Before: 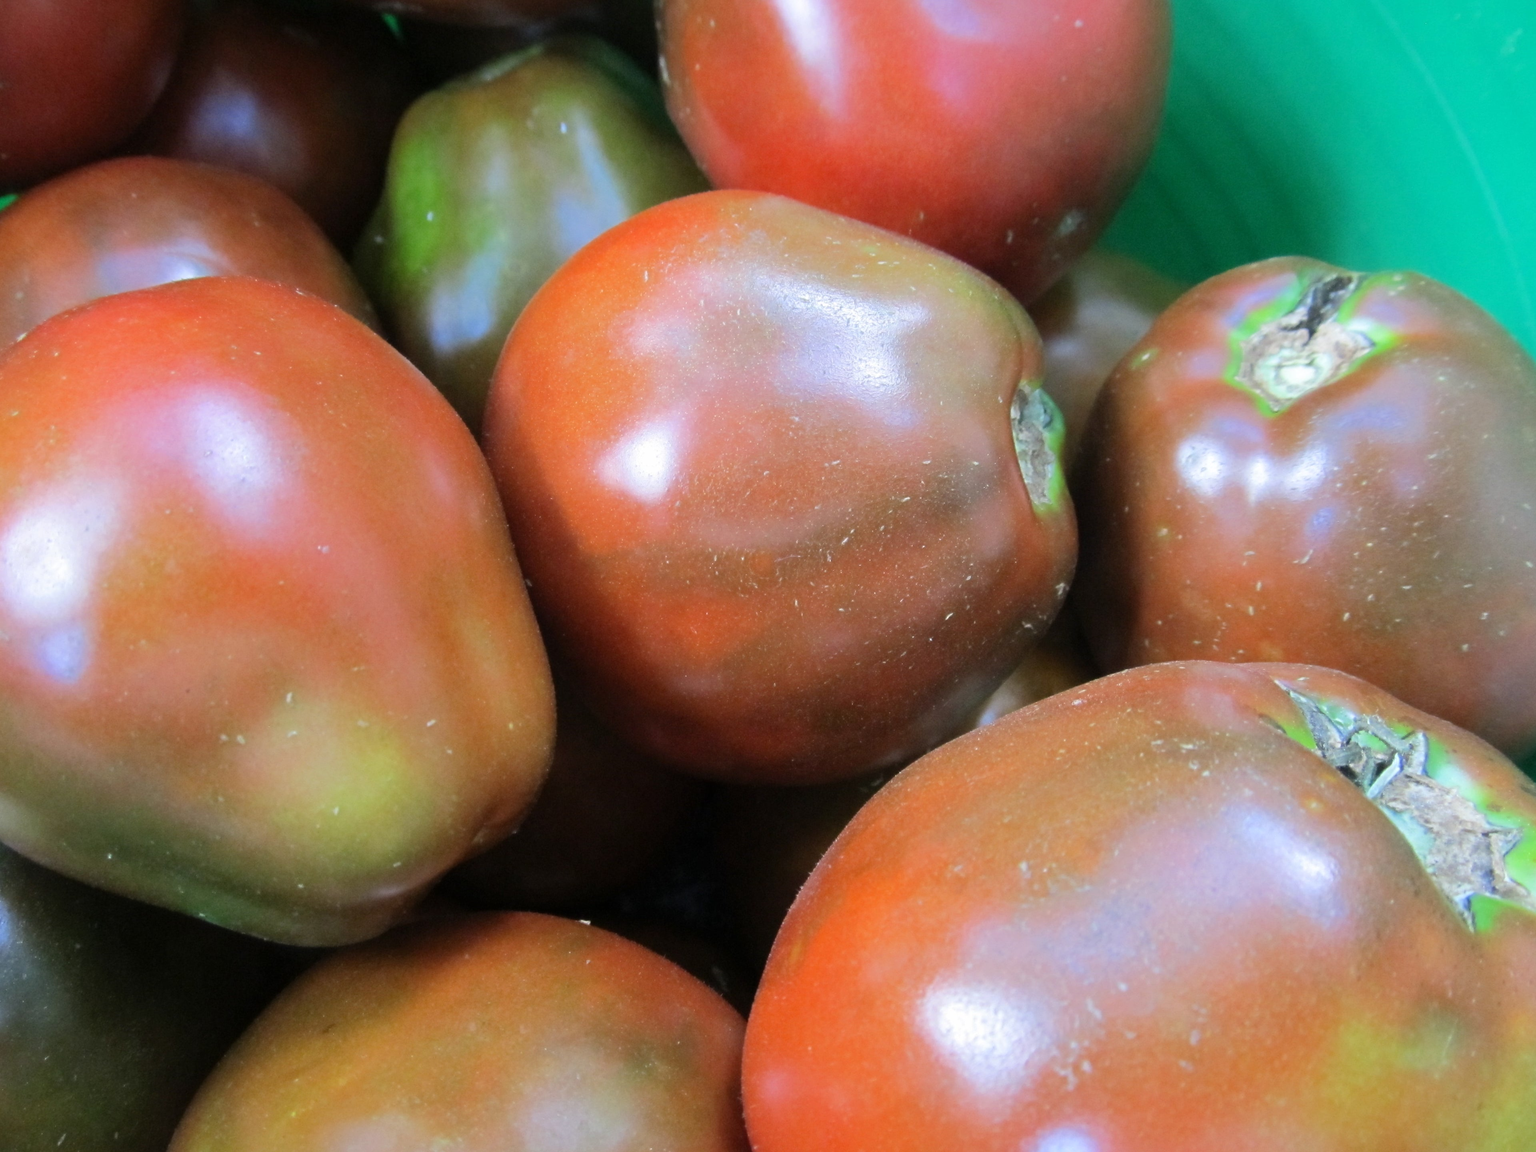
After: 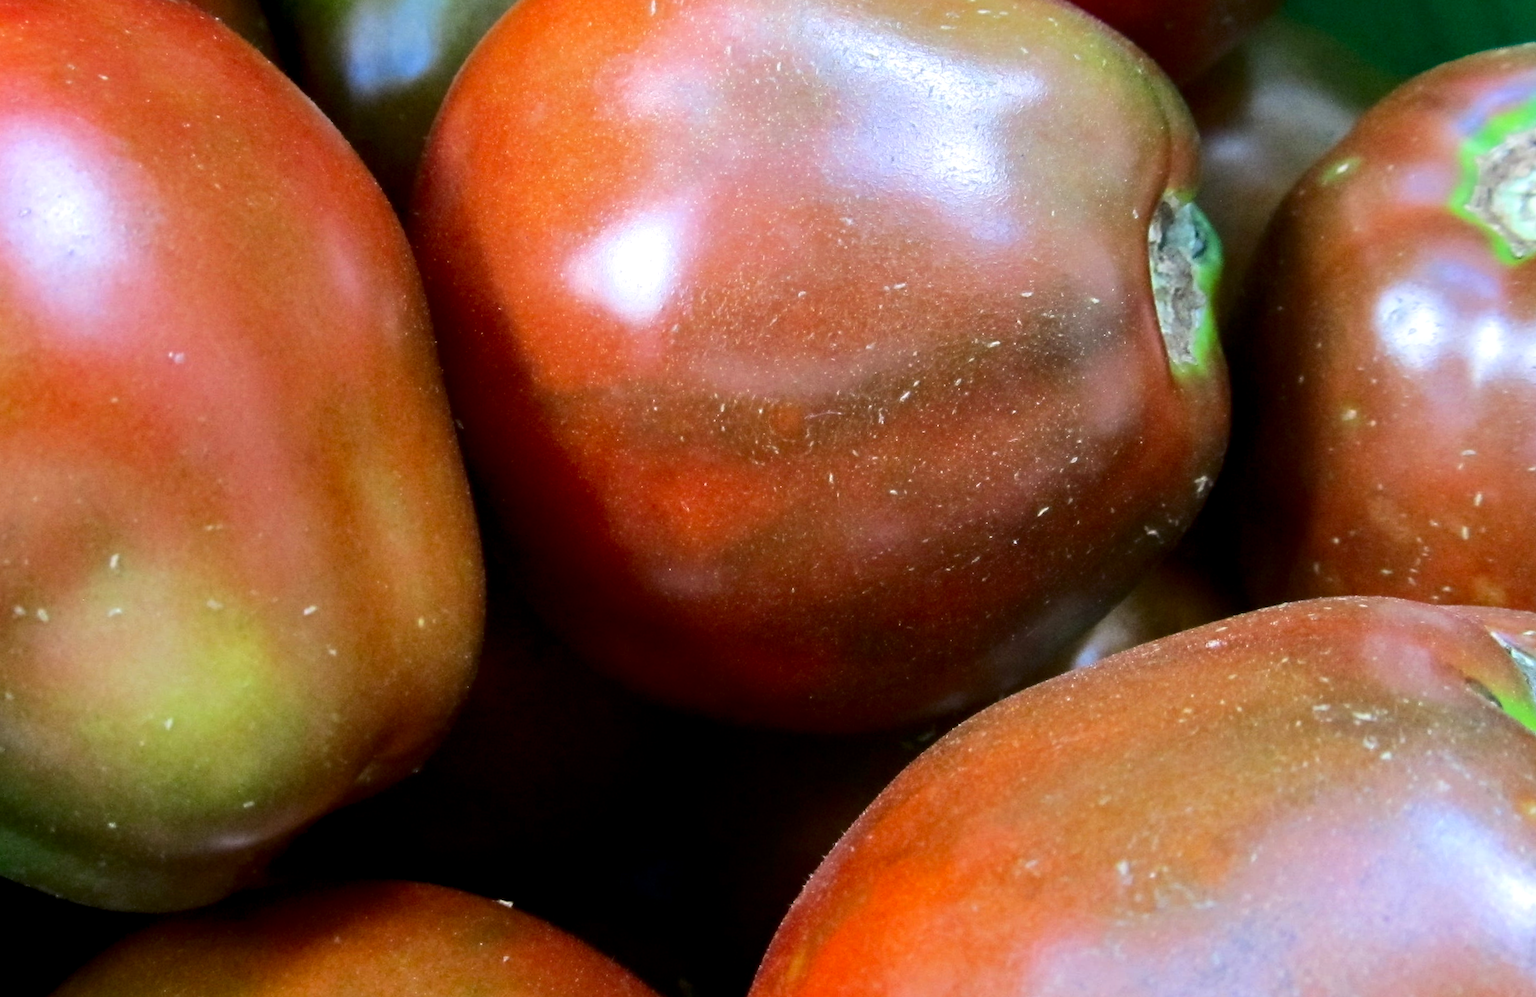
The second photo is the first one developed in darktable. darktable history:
local contrast: on, module defaults
crop and rotate: angle -3.97°, left 9.753%, top 20.436%, right 12.316%, bottom 12.118%
contrast brightness saturation: contrast 0.191, brightness -0.106, saturation 0.211
